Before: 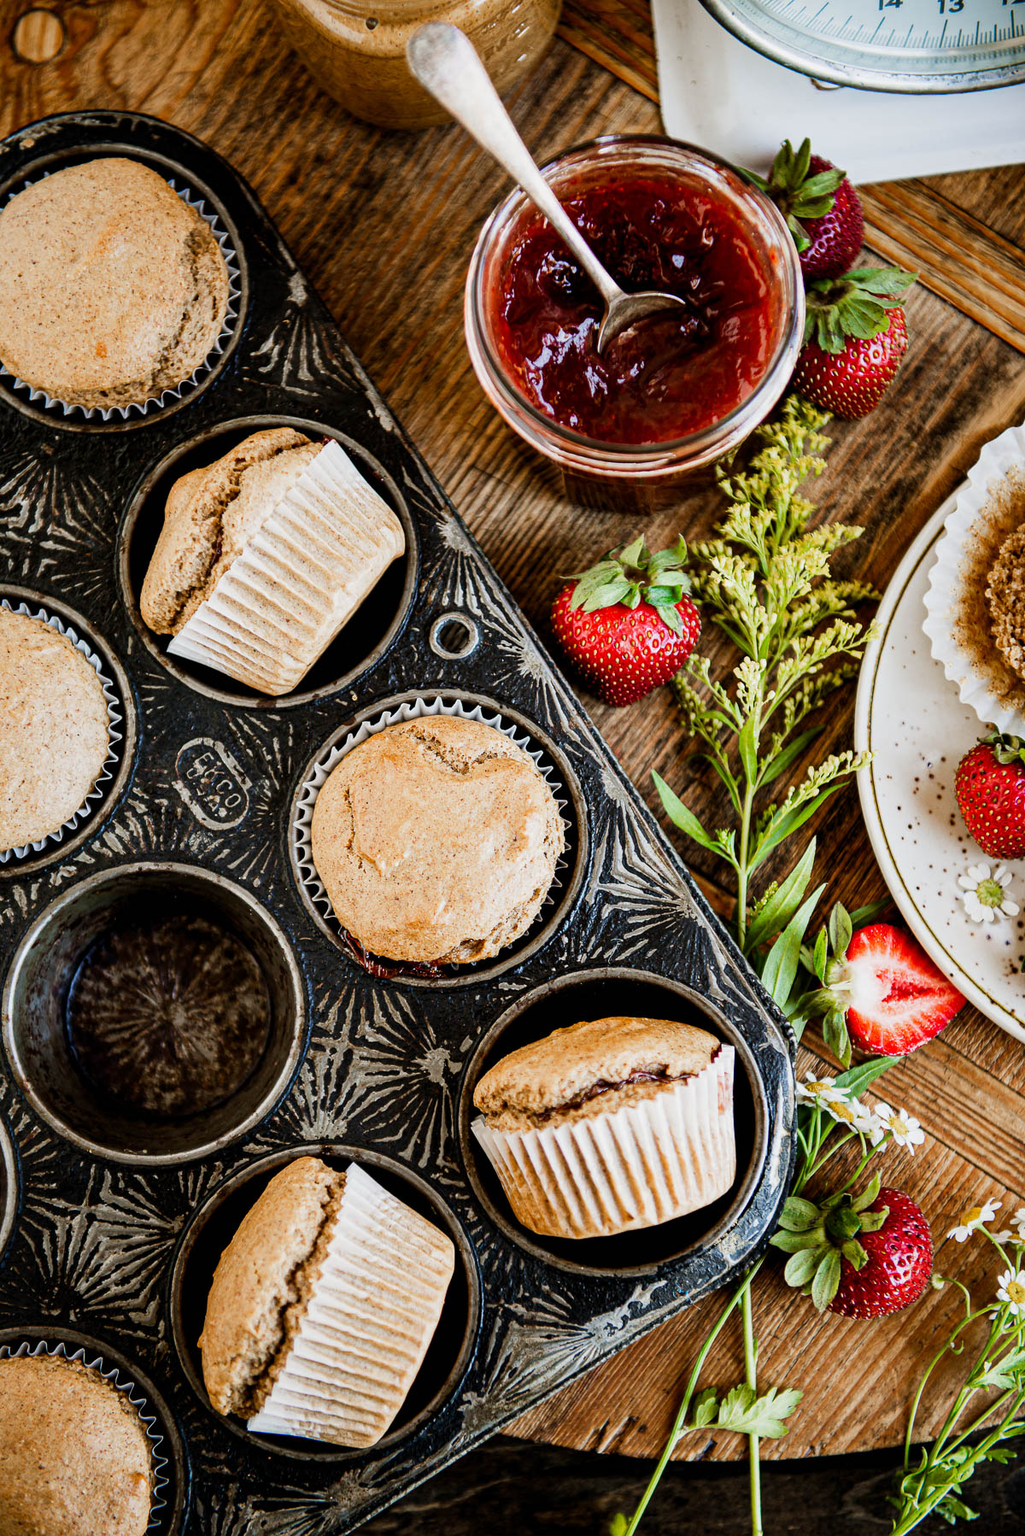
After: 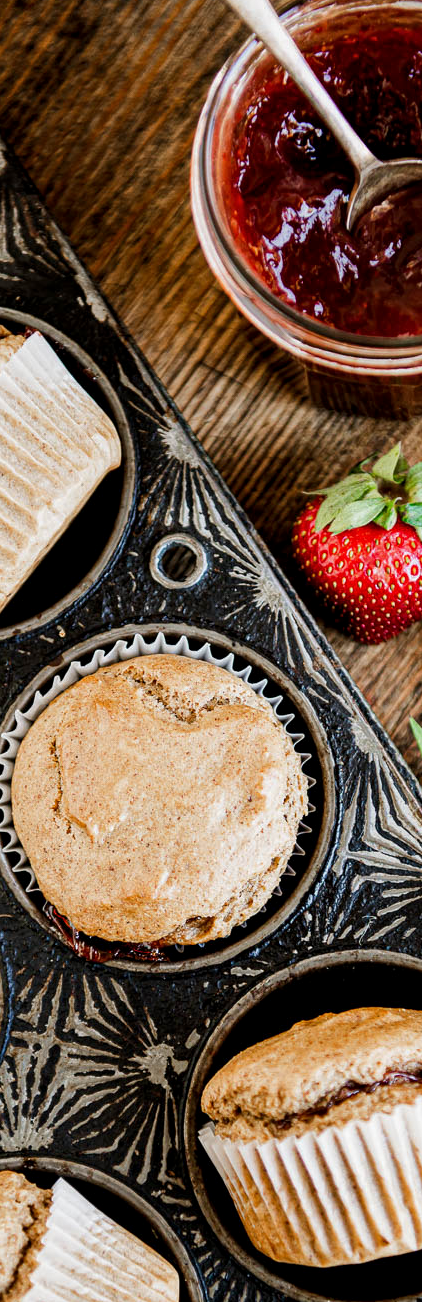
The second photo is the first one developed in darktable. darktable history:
tone equalizer: -8 EV -1.84 EV, -7 EV -1.16 EV, -6 EV -1.62 EV, smoothing diameter 25%, edges refinement/feathering 10, preserve details guided filter
local contrast: highlights 100%, shadows 100%, detail 120%, midtone range 0.2
crop and rotate: left 29.476%, top 10.214%, right 35.32%, bottom 17.333%
